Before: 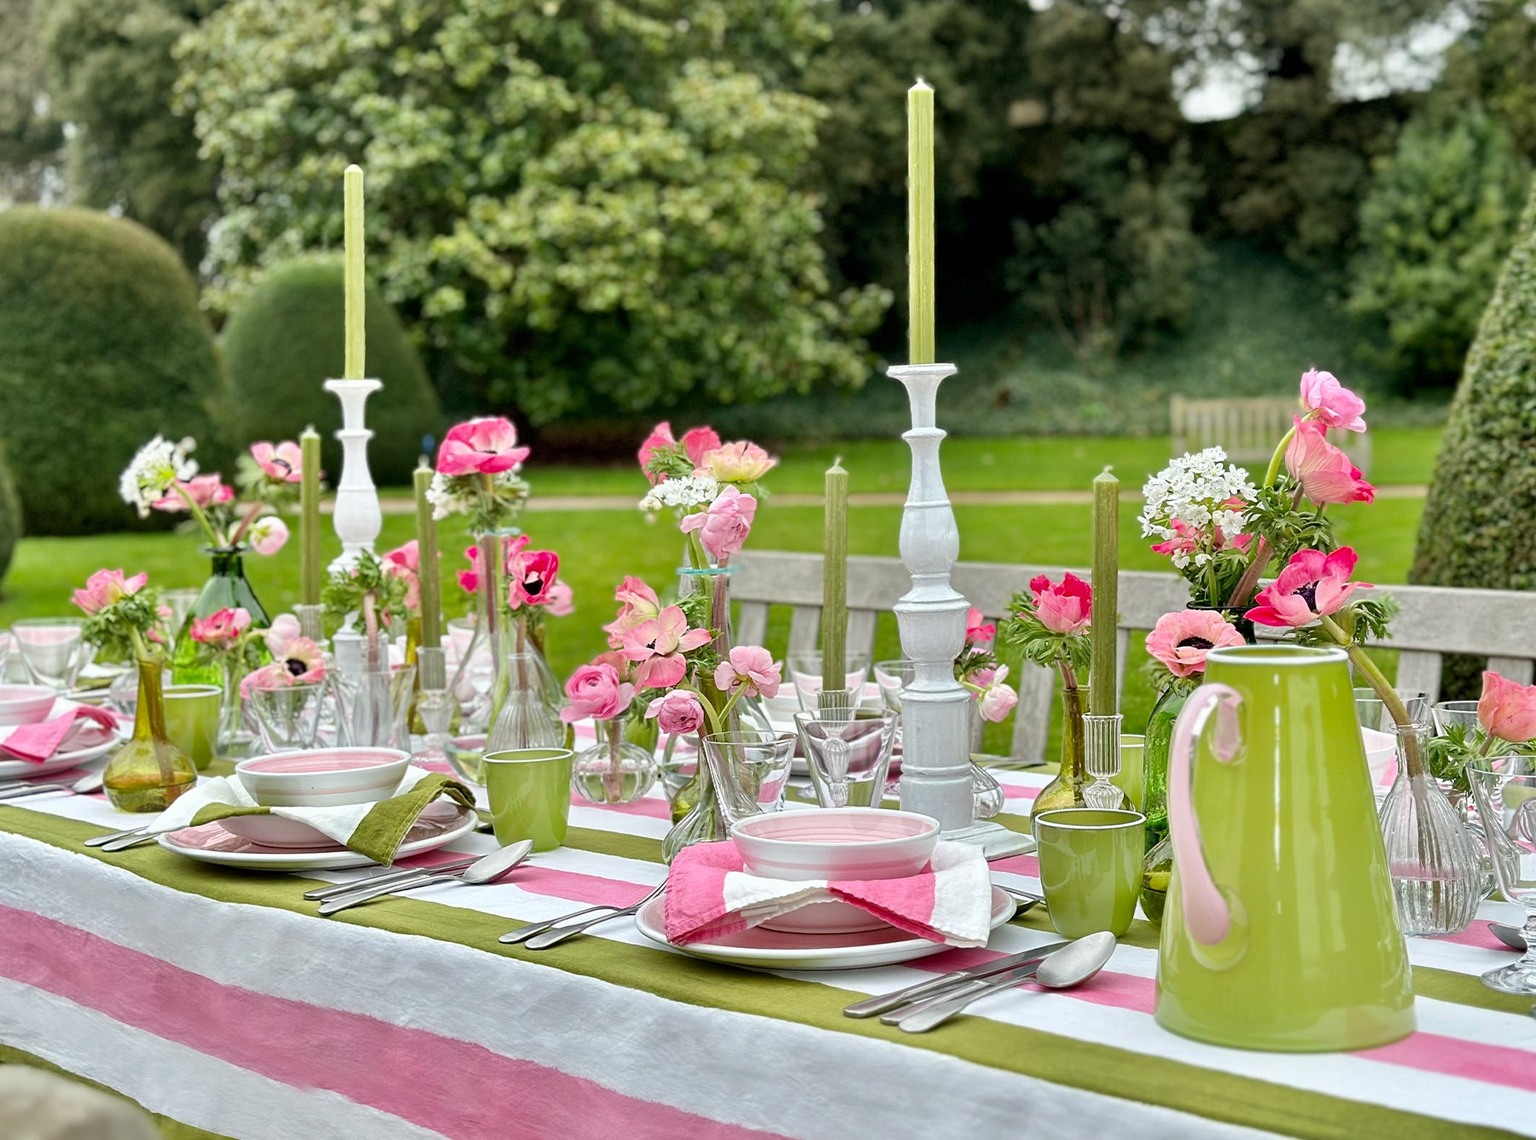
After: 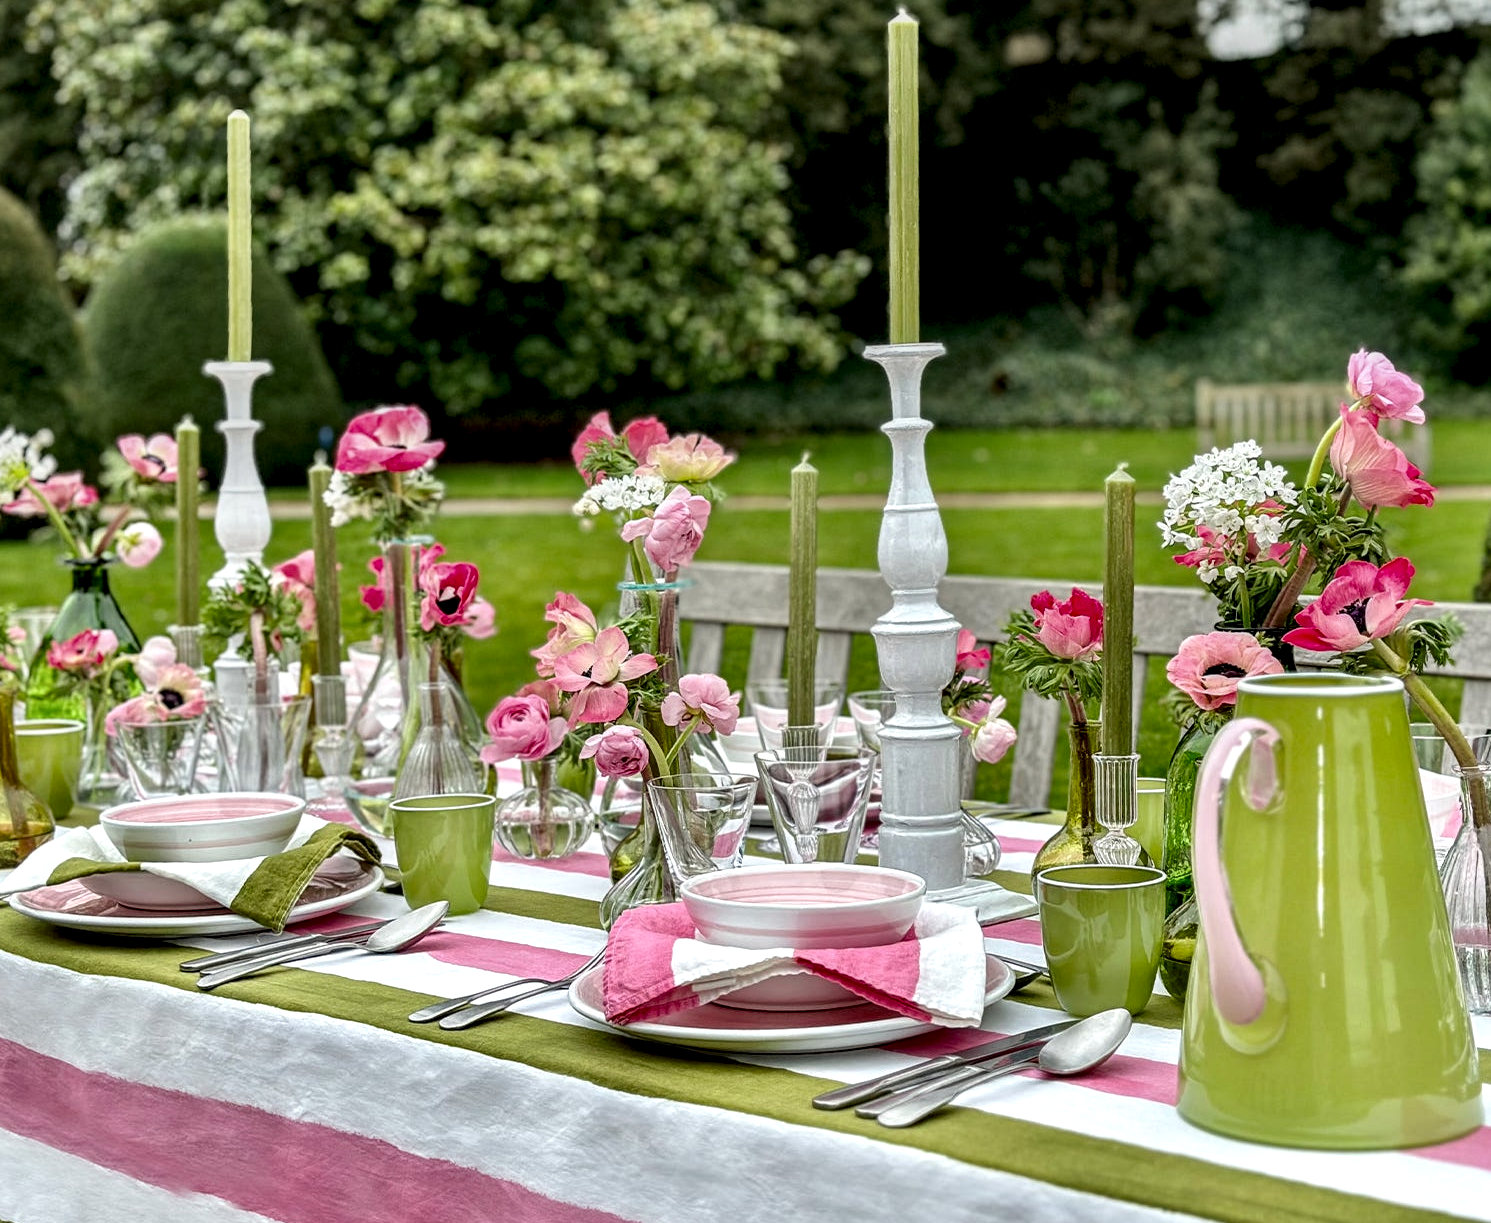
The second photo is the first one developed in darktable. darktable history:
graduated density: on, module defaults
local contrast: highlights 20%, shadows 70%, detail 170%
crop: left 9.807%, top 6.259%, right 7.334%, bottom 2.177%
